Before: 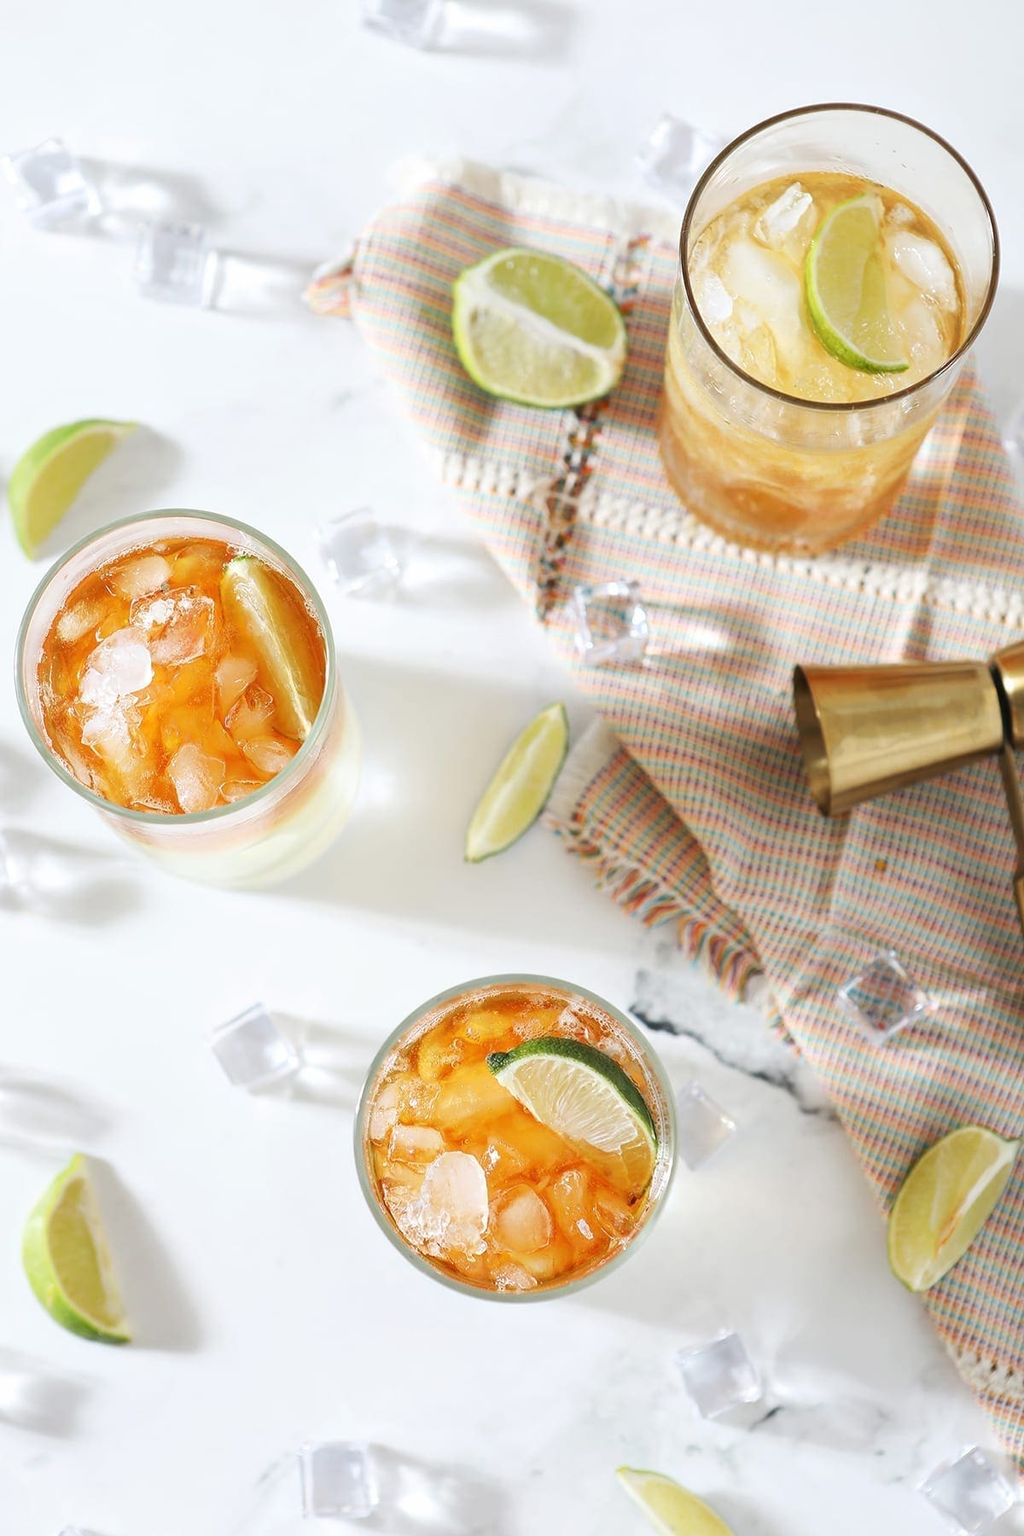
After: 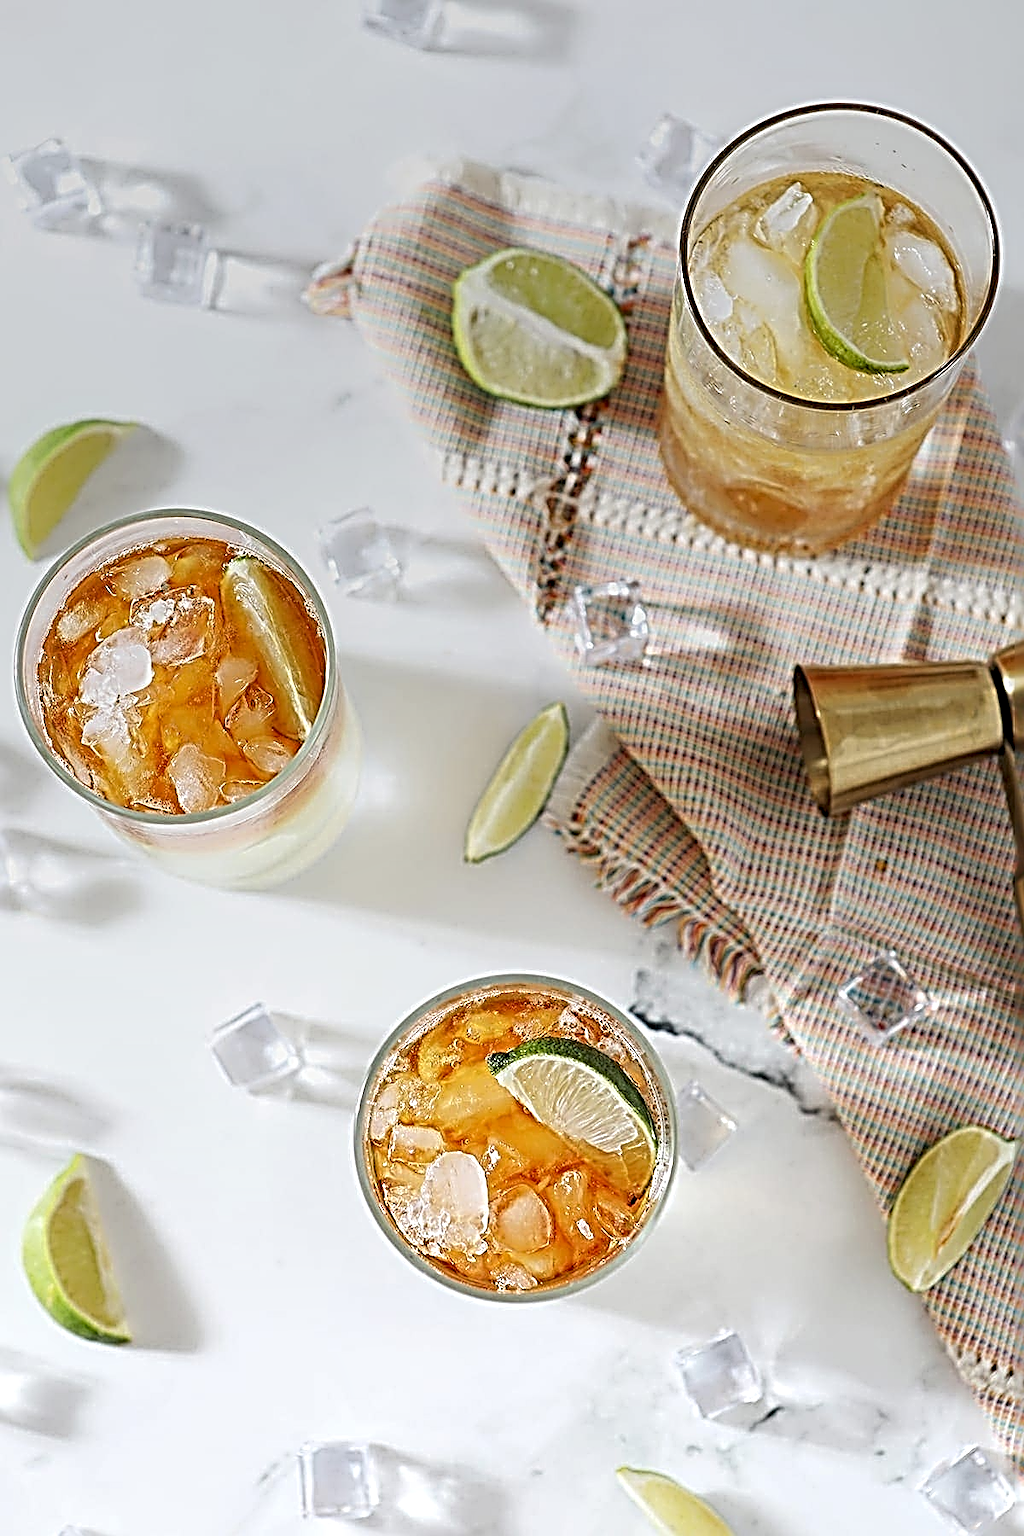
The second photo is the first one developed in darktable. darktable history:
sharpen: radius 4.001, amount 2
local contrast: on, module defaults
graduated density: rotation -0.352°, offset 57.64
